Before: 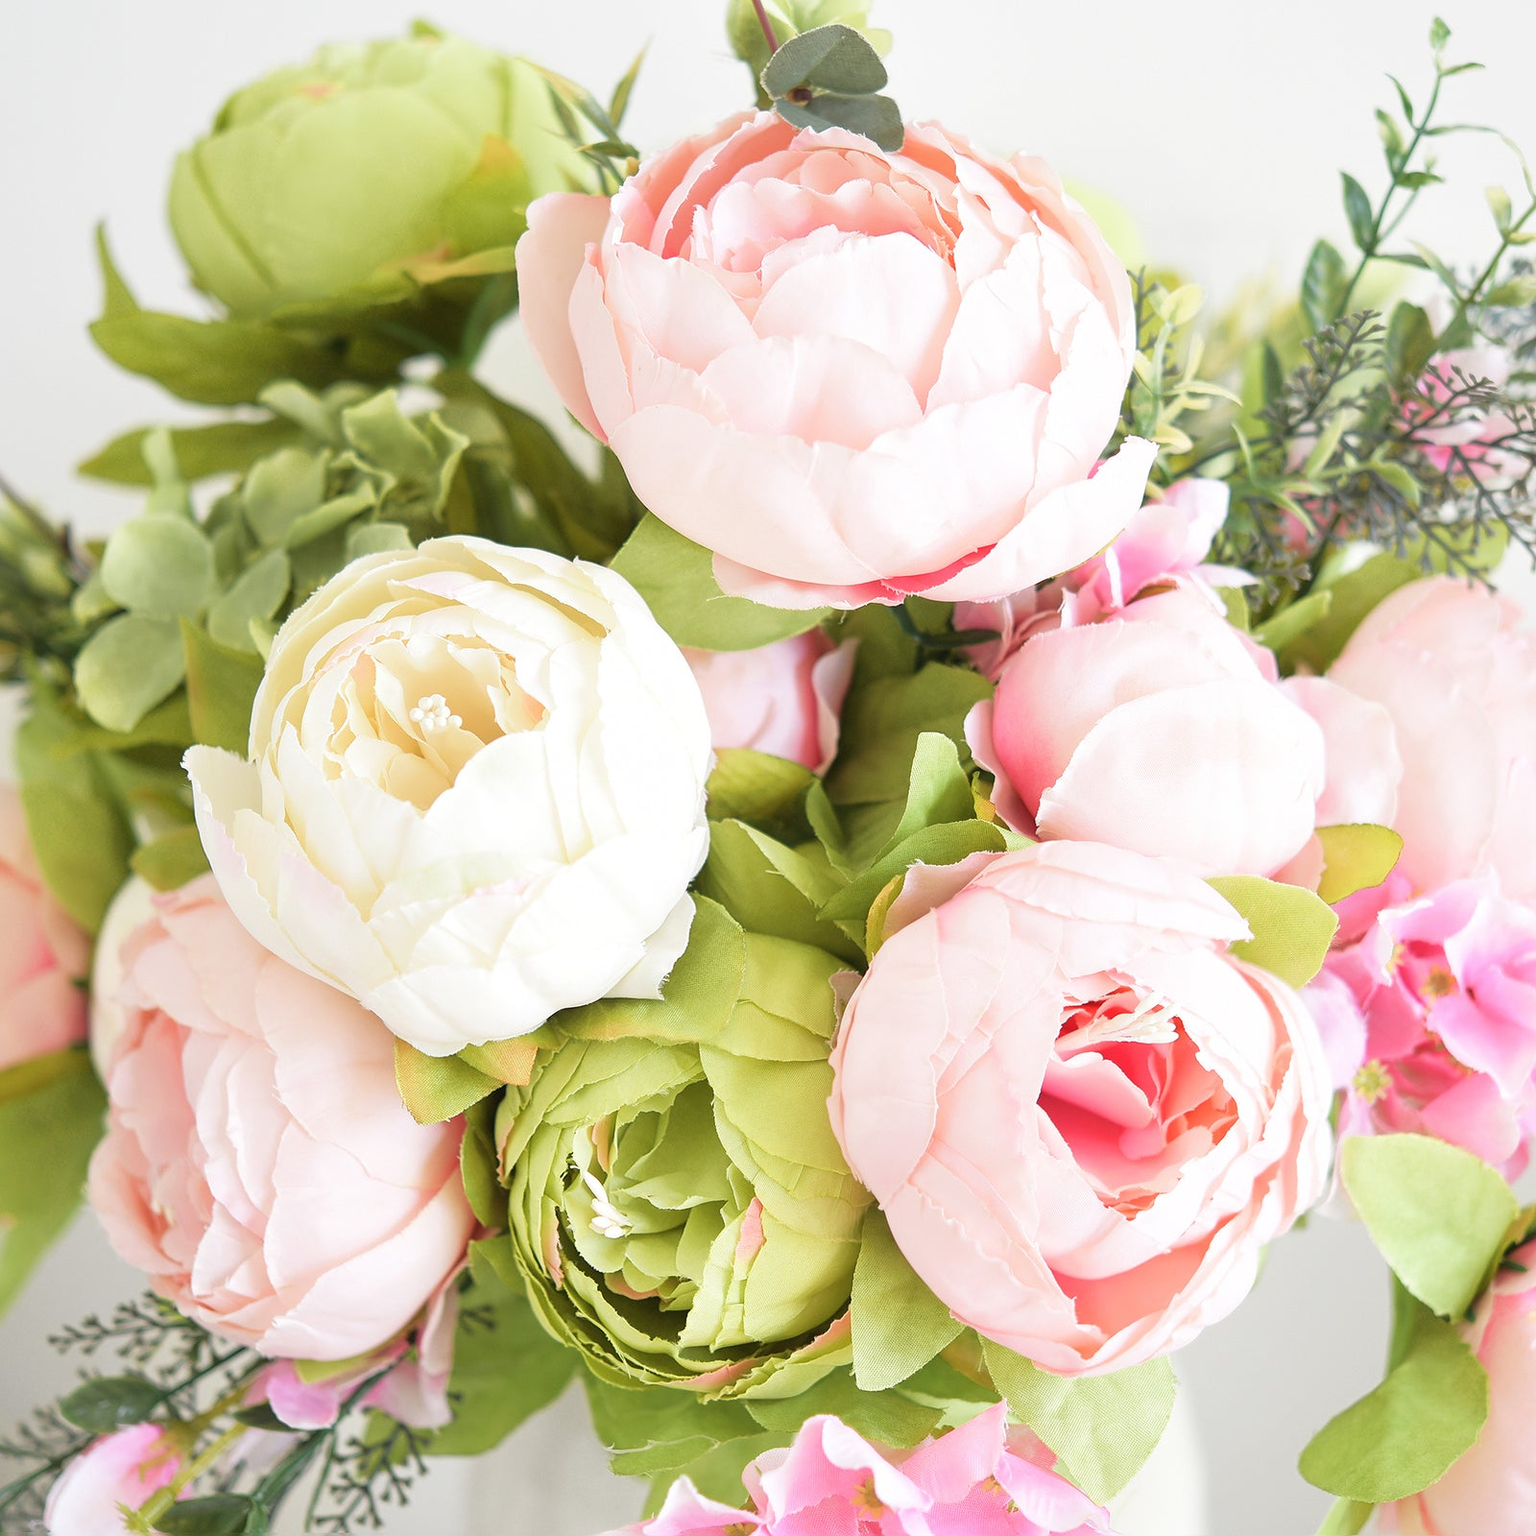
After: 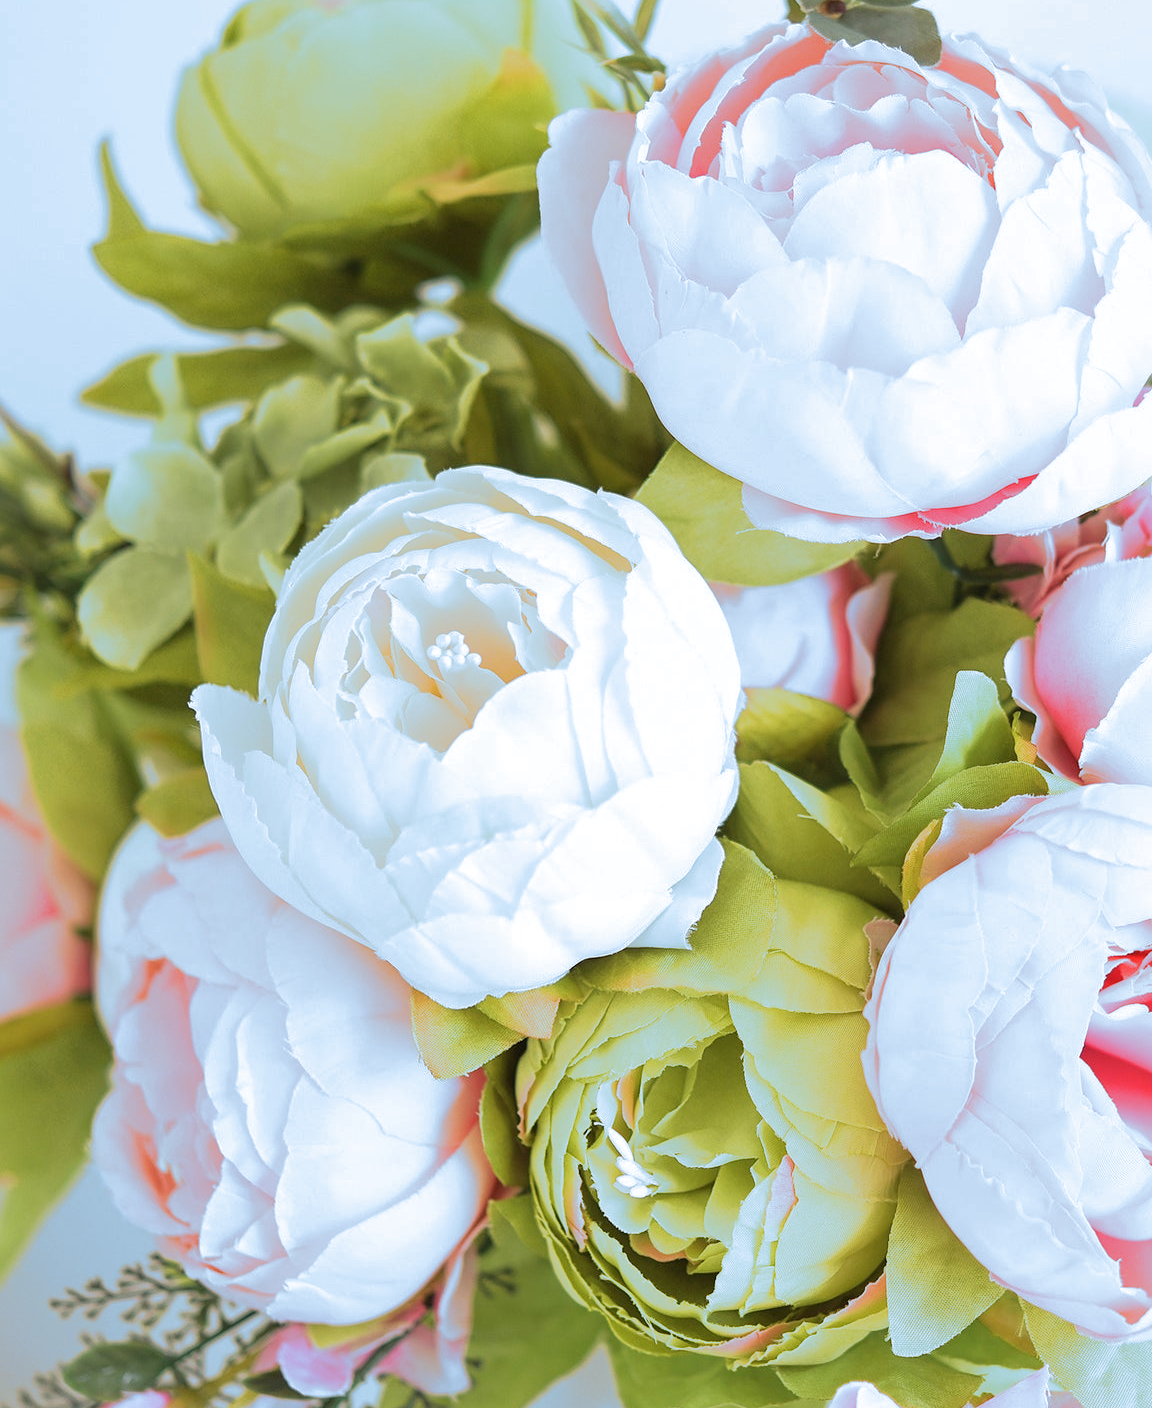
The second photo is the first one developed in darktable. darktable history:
split-toning: shadows › hue 351.18°, shadows › saturation 0.86, highlights › hue 218.82°, highlights › saturation 0.73, balance -19.167
crop: top 5.803%, right 27.864%, bottom 5.804%
